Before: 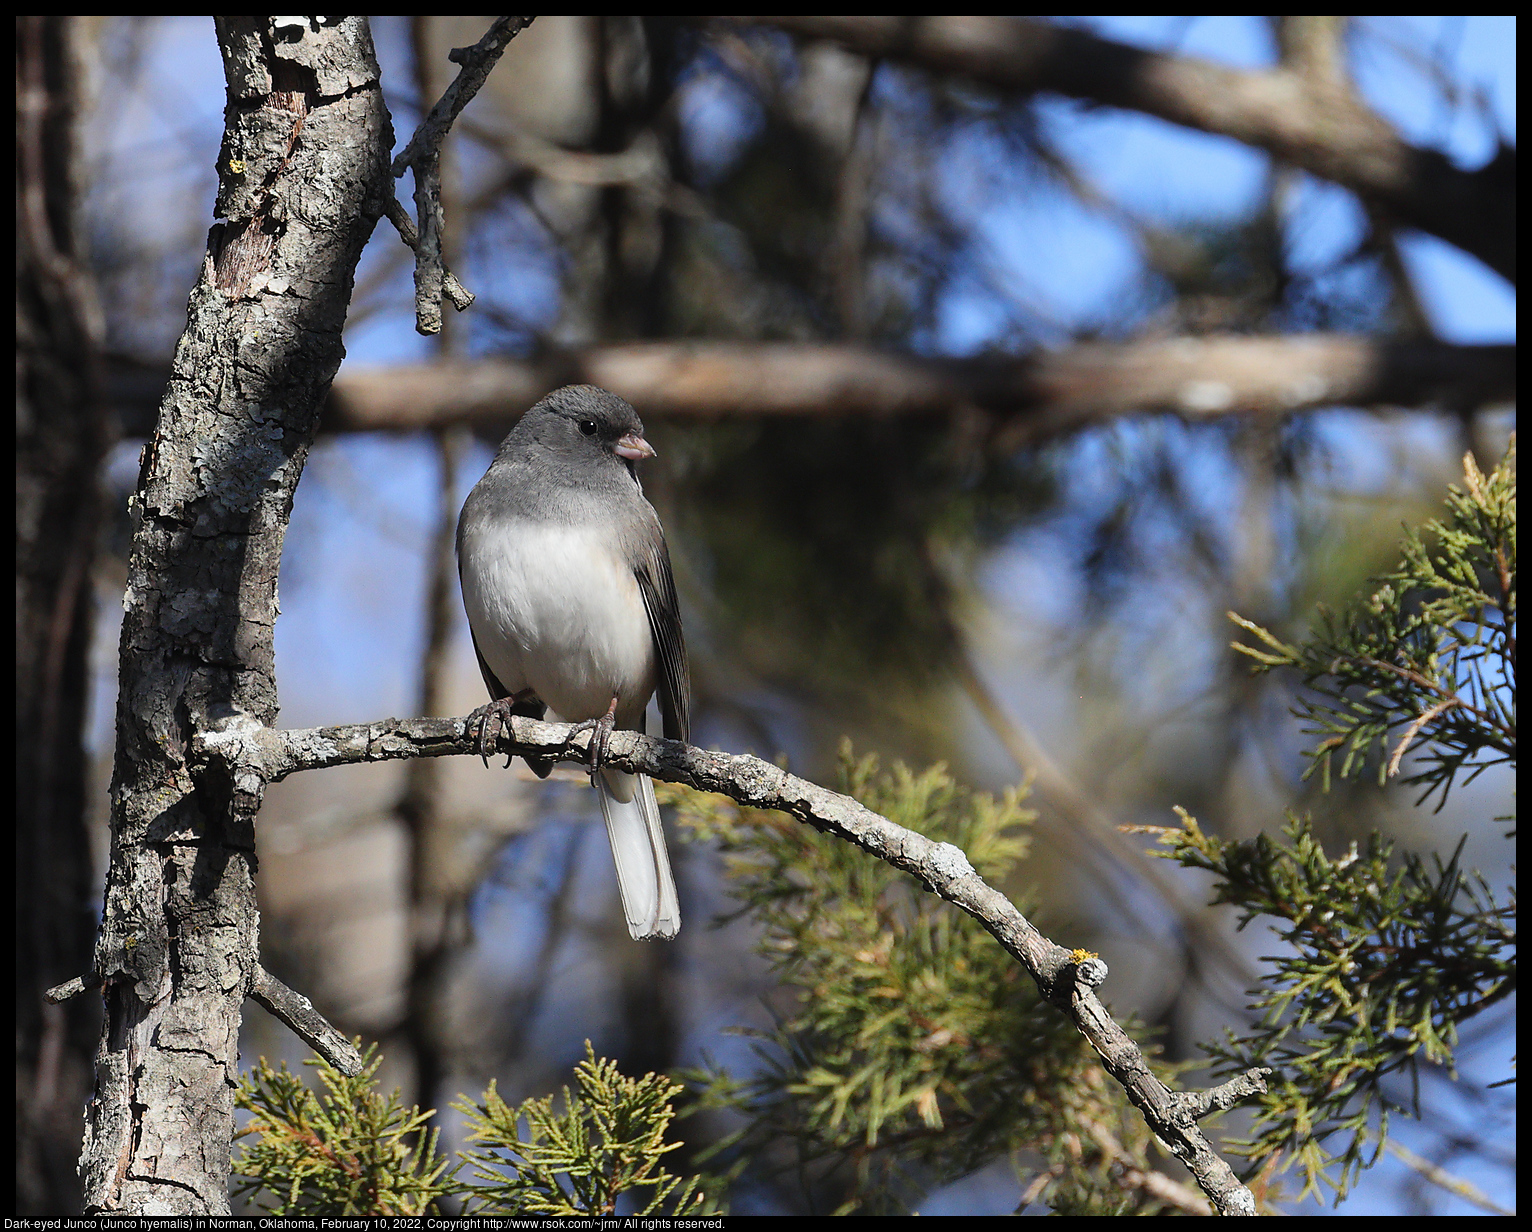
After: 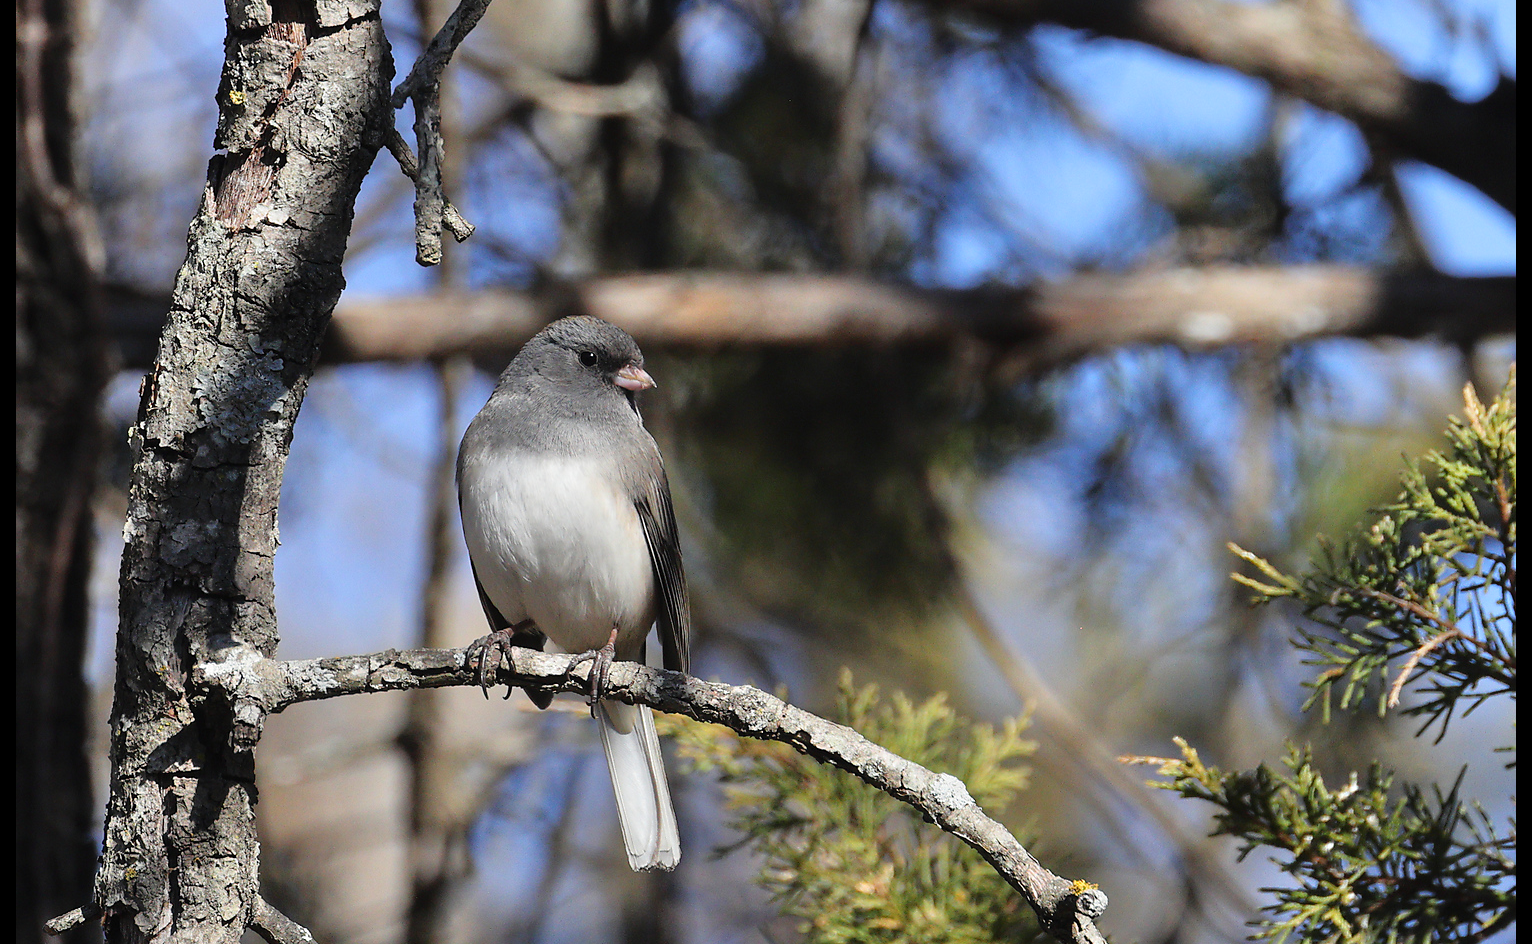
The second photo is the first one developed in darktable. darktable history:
tone equalizer: -8 EV 0.001 EV, -7 EV -0.004 EV, -6 EV 0.009 EV, -5 EV 0.032 EV, -4 EV 0.276 EV, -3 EV 0.644 EV, -2 EV 0.584 EV, -1 EV 0.187 EV, +0 EV 0.024 EV
crop: top 5.667%, bottom 17.637%
